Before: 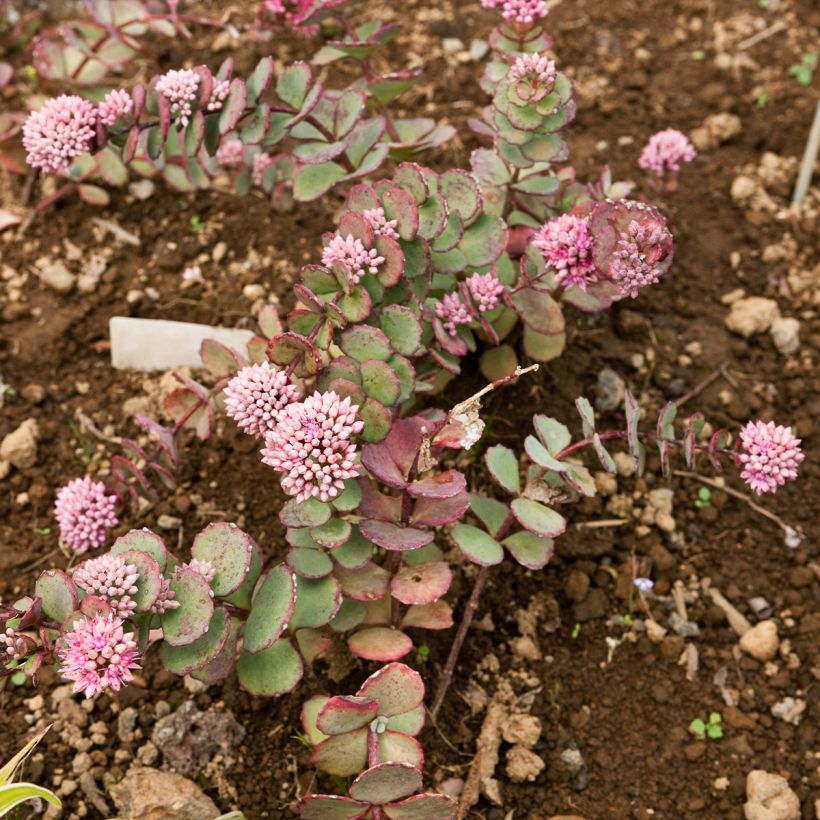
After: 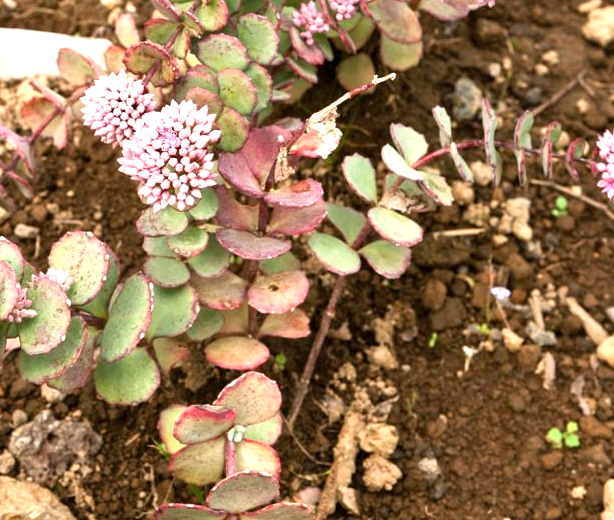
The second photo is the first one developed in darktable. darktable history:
exposure: exposure 0.917 EV, compensate highlight preservation false
crop and rotate: left 17.454%, top 35.558%, right 7.598%, bottom 0.999%
